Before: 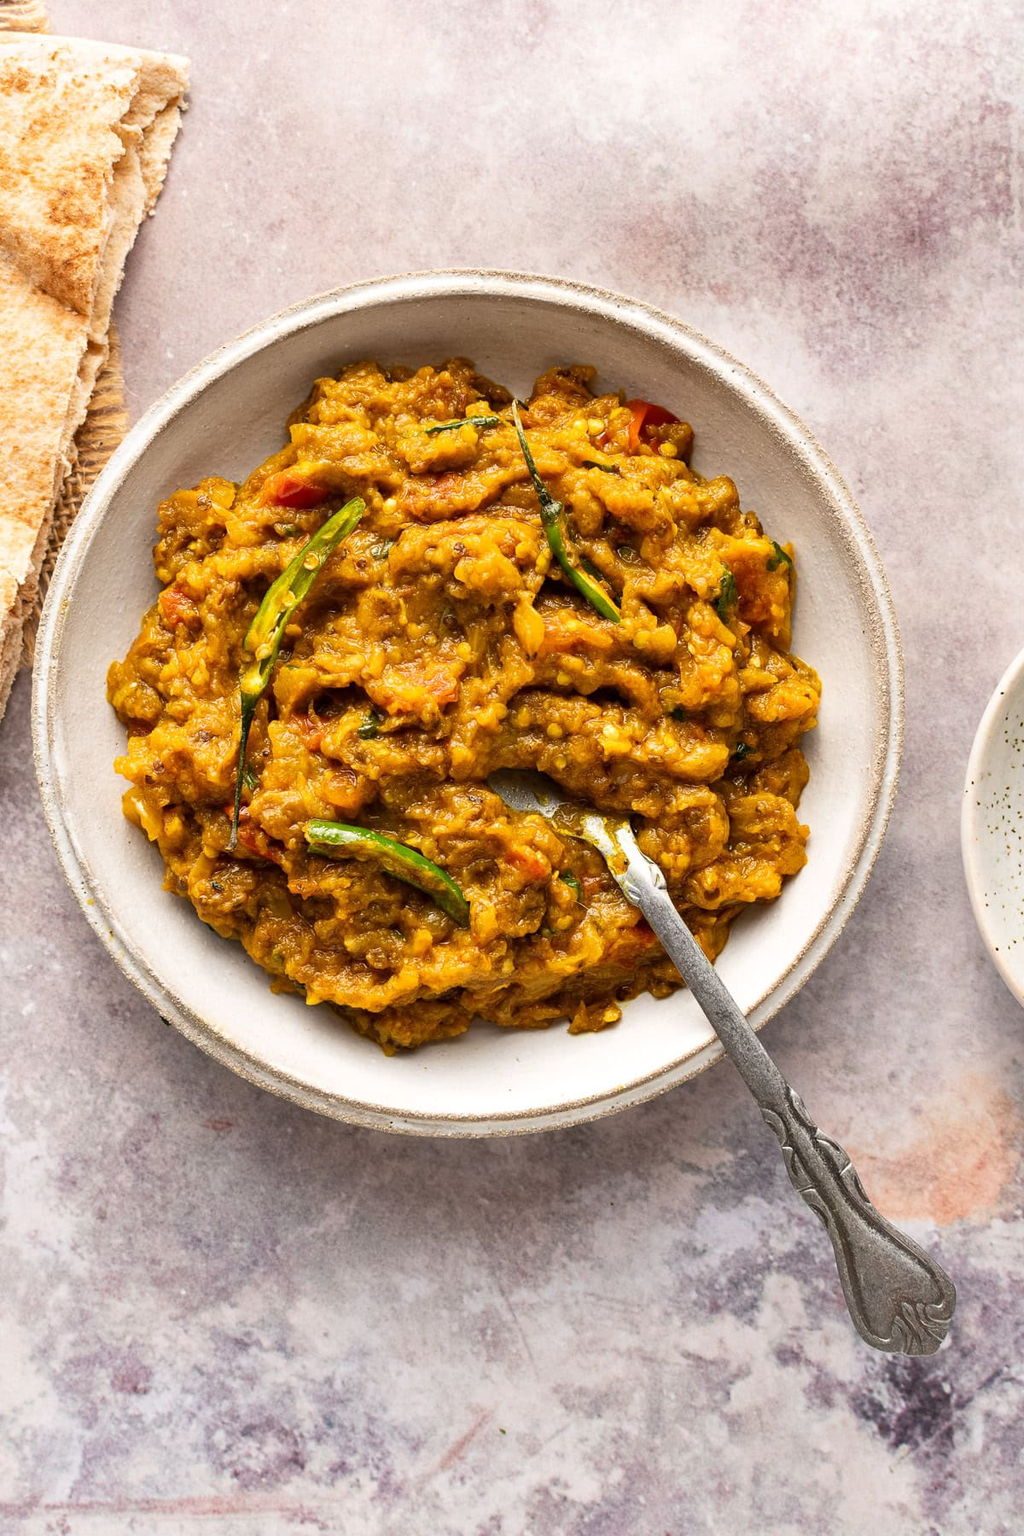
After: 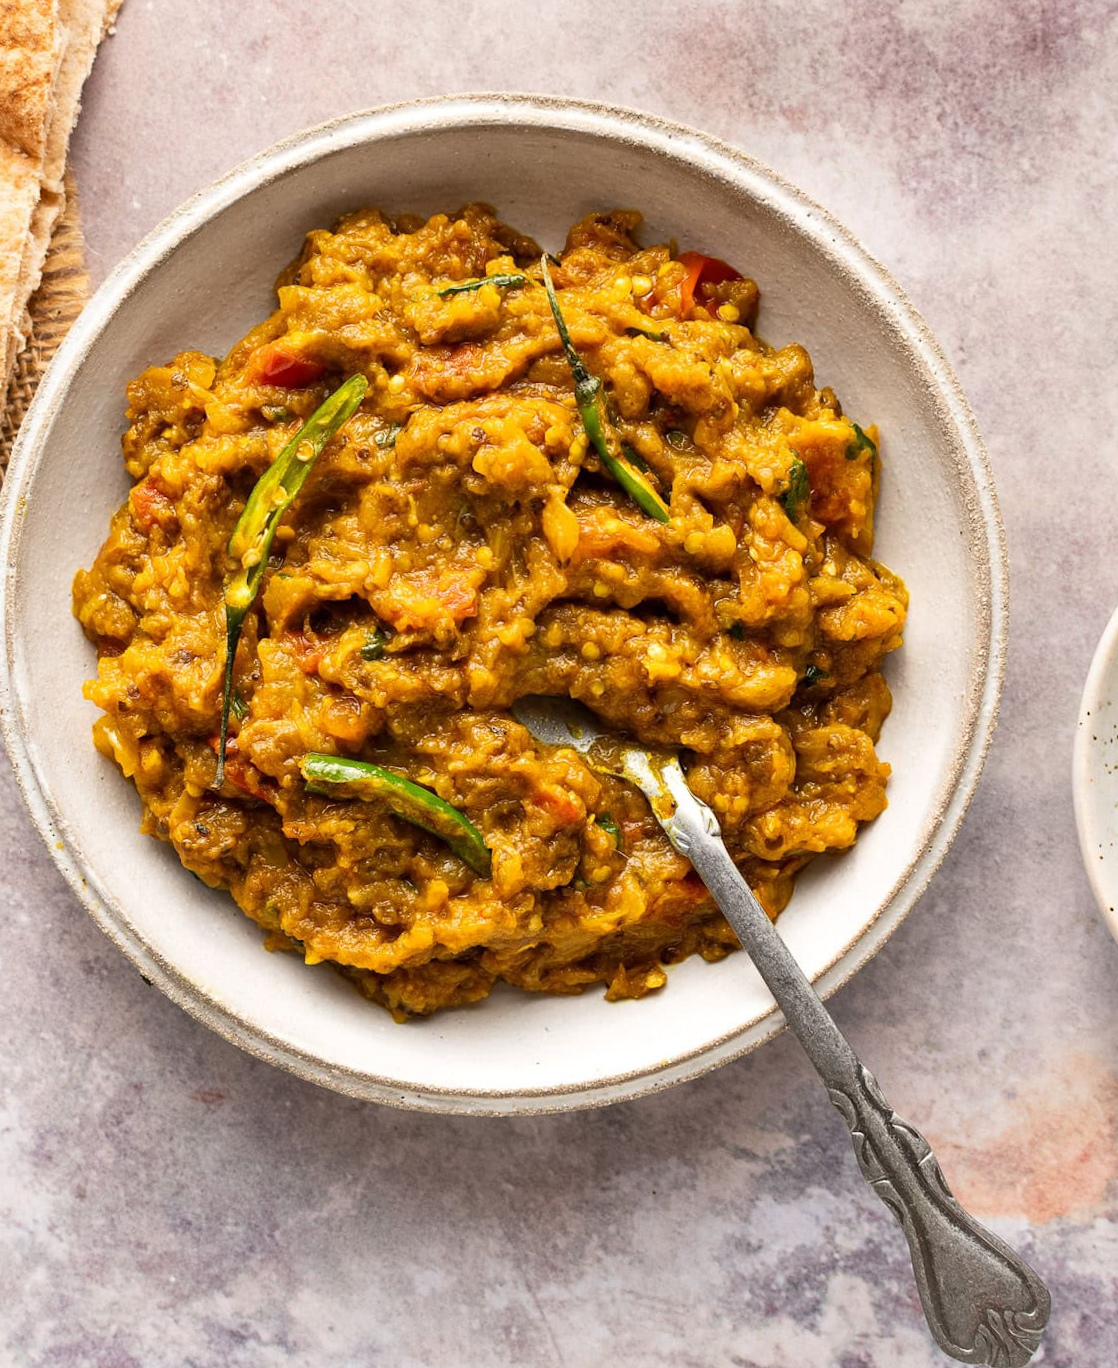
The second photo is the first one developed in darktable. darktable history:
rotate and perspective: rotation 0.074°, lens shift (vertical) 0.096, lens shift (horizontal) -0.041, crop left 0.043, crop right 0.952, crop top 0.024, crop bottom 0.979
crop and rotate: left 1.814%, top 12.818%, right 0.25%, bottom 9.225%
